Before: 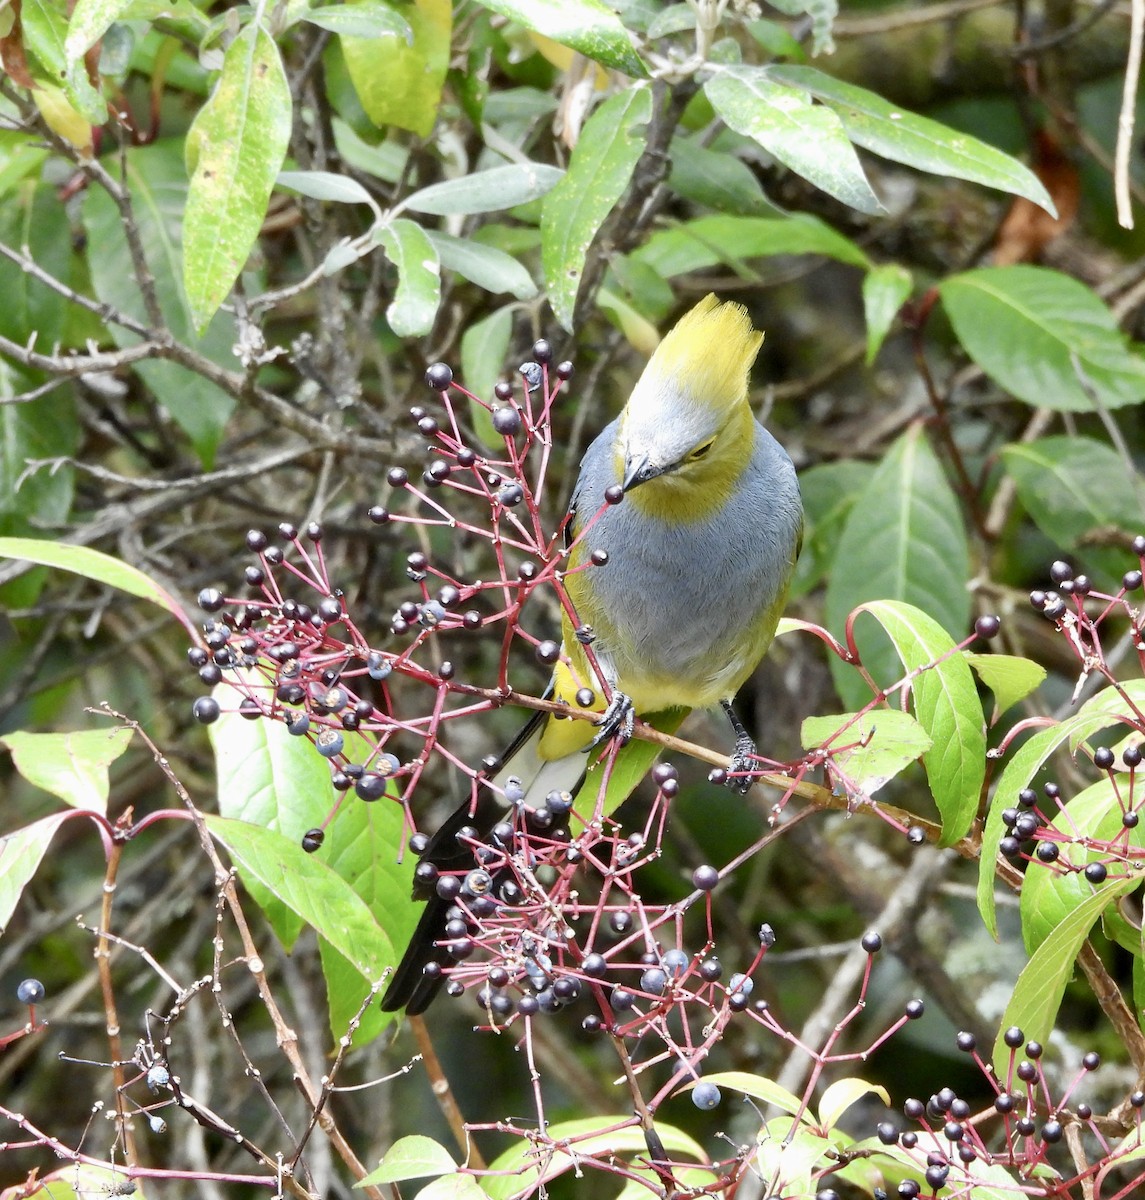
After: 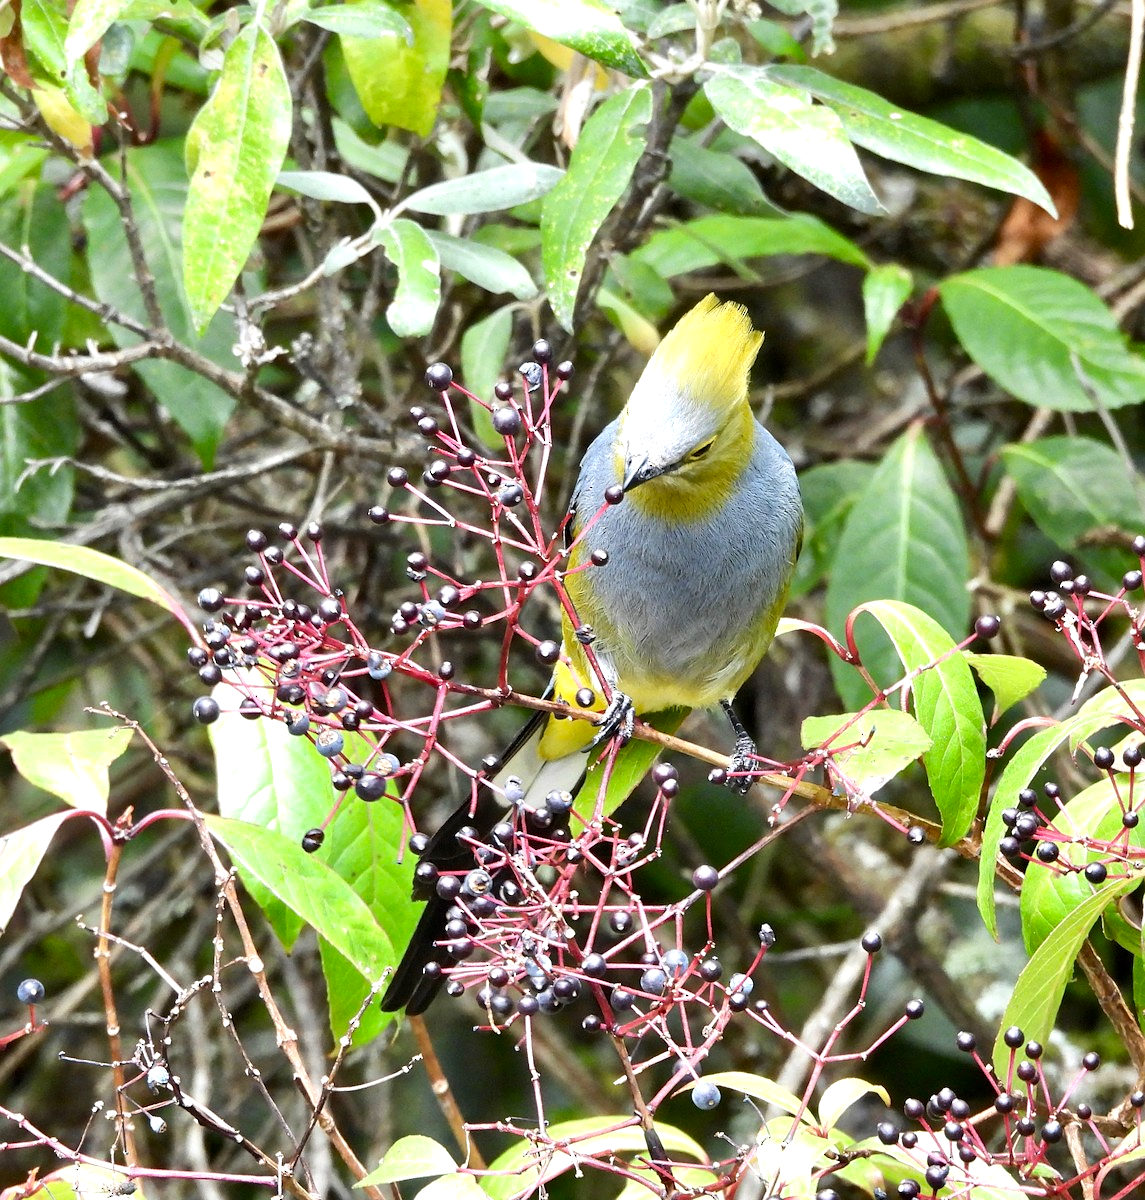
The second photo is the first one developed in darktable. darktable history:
tone equalizer: -8 EV -0.417 EV, -7 EV -0.389 EV, -6 EV -0.333 EV, -5 EV -0.222 EV, -3 EV 0.222 EV, -2 EV 0.333 EV, -1 EV 0.389 EV, +0 EV 0.417 EV, edges refinement/feathering 500, mask exposure compensation -1.57 EV, preserve details no
sharpen: amount 0.2
